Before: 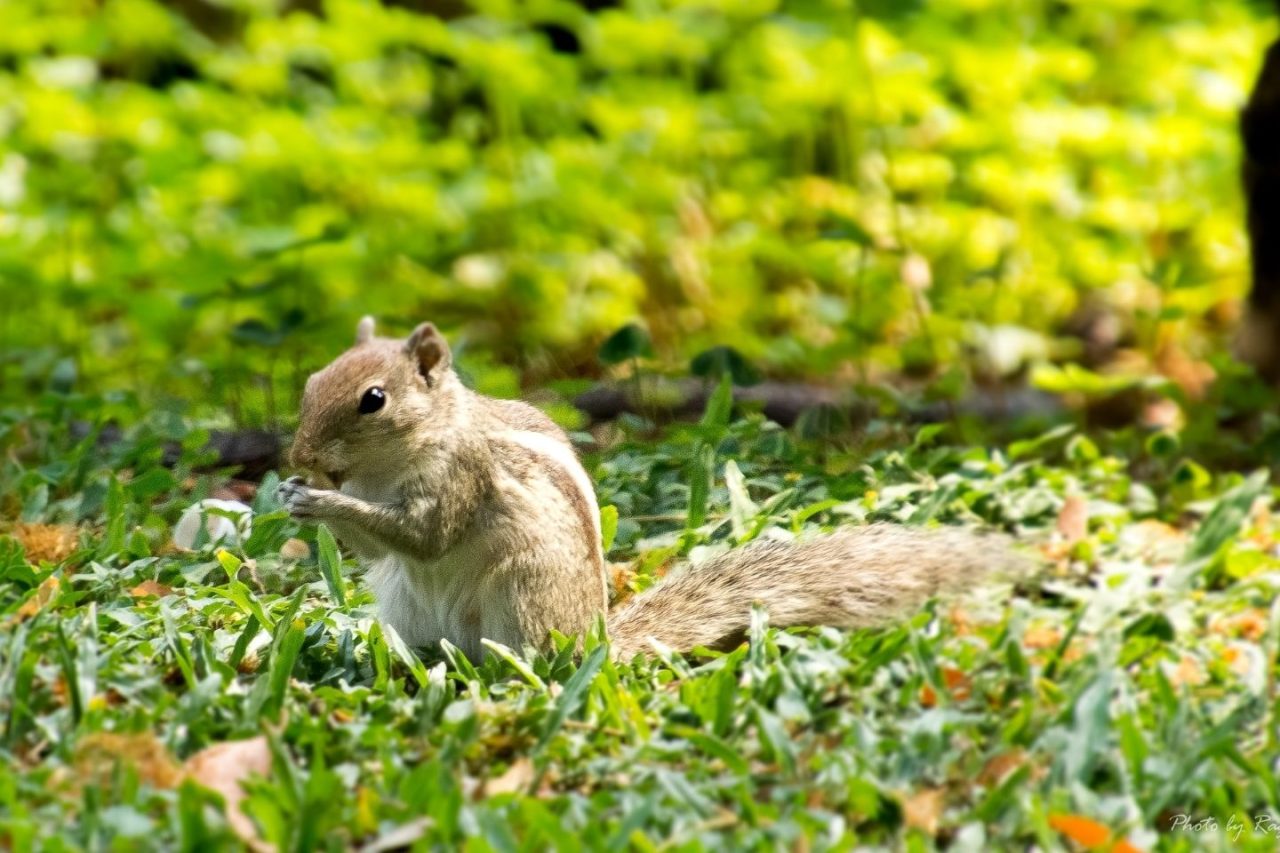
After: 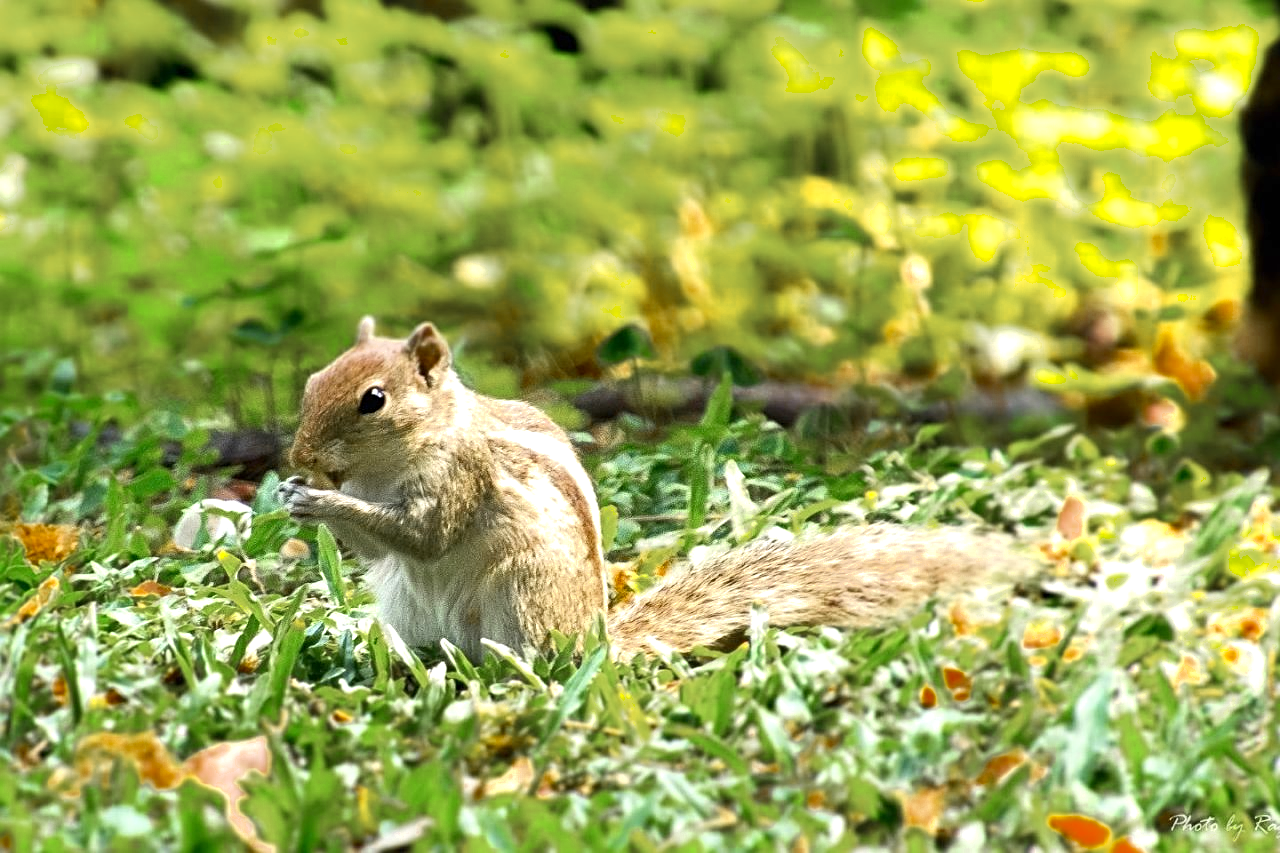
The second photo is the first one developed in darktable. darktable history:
sharpen: on, module defaults
shadows and highlights: shadows -1.21, highlights 40.52
color zones: curves: ch0 [(0.11, 0.396) (0.195, 0.36) (0.25, 0.5) (0.303, 0.412) (0.357, 0.544) (0.75, 0.5) (0.967, 0.328)]; ch1 [(0, 0.468) (0.112, 0.512) (0.202, 0.6) (0.25, 0.5) (0.307, 0.352) (0.357, 0.544) (0.75, 0.5) (0.963, 0.524)]
exposure: black level correction 0, exposure 0.498 EV, compensate highlight preservation false
